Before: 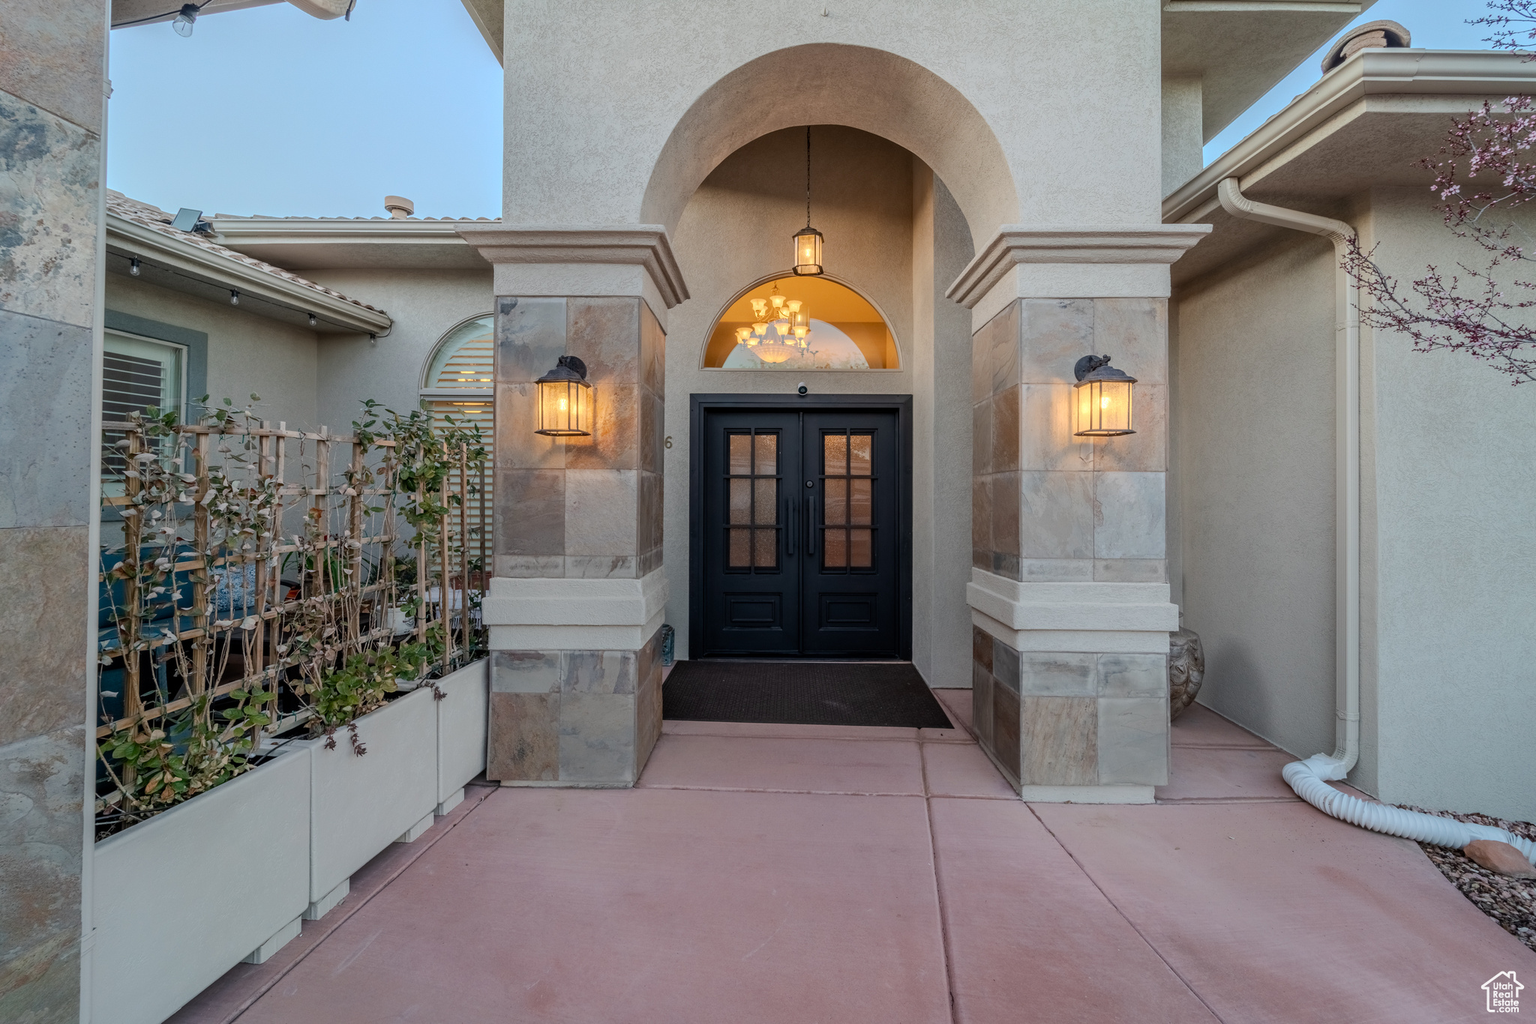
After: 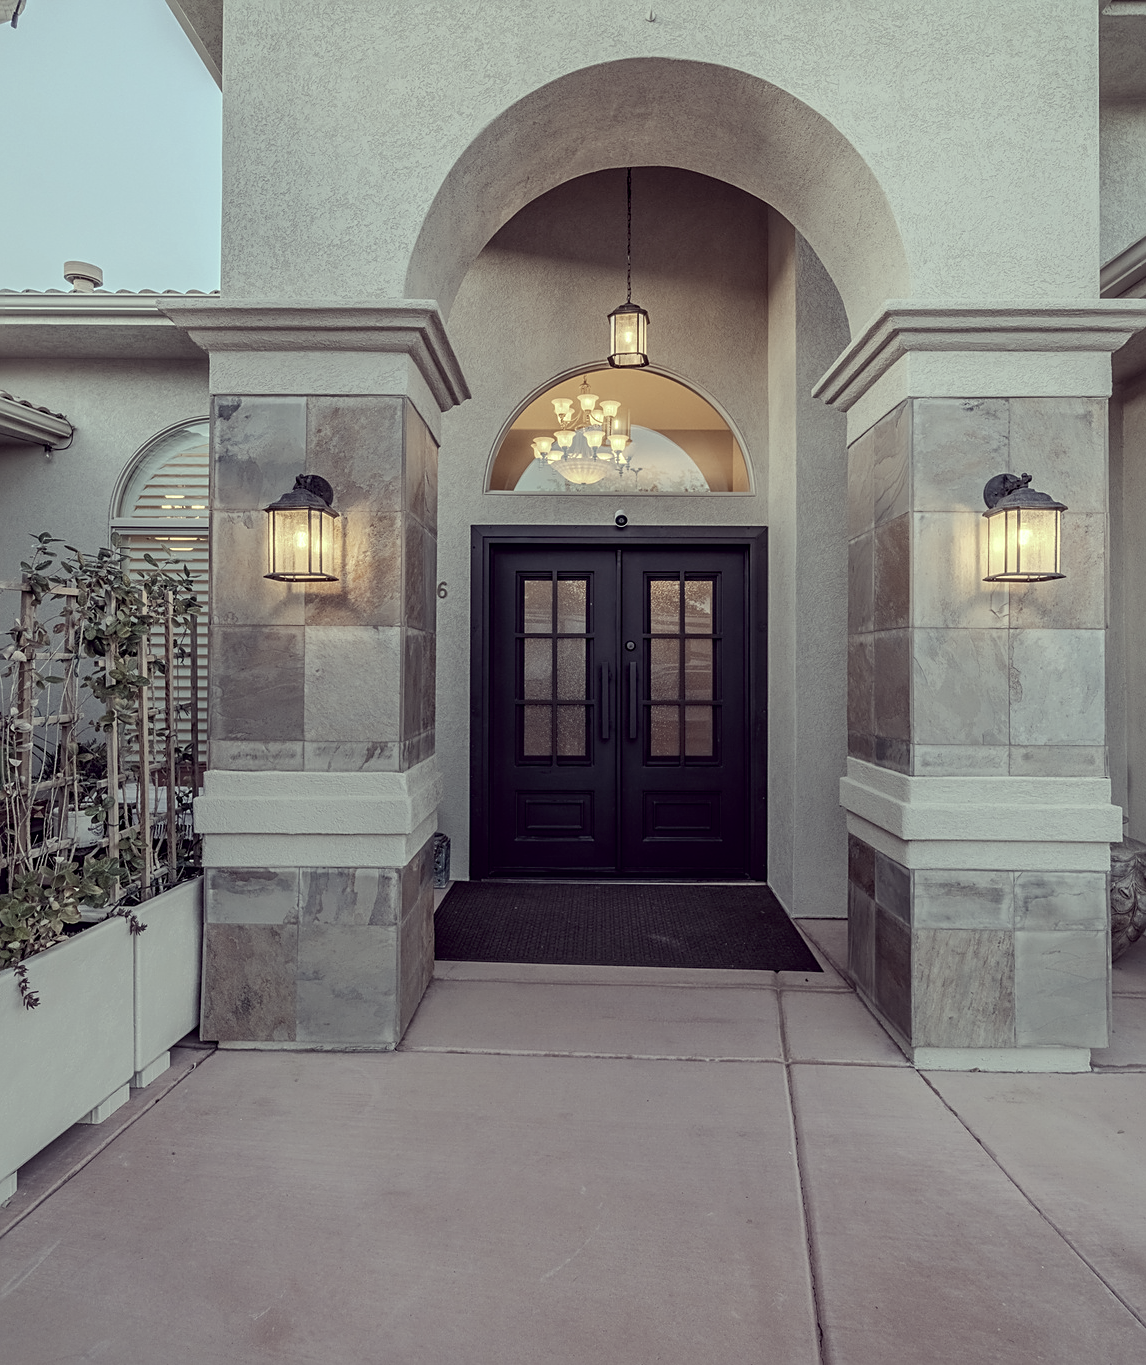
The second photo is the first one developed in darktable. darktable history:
sharpen: on, module defaults
color correction: highlights a* -20.18, highlights b* 20.21, shadows a* 19.37, shadows b* -19.97, saturation 0.421
crop: left 21.938%, right 22.089%, bottom 0.012%
local contrast: highlights 106%, shadows 99%, detail 120%, midtone range 0.2
